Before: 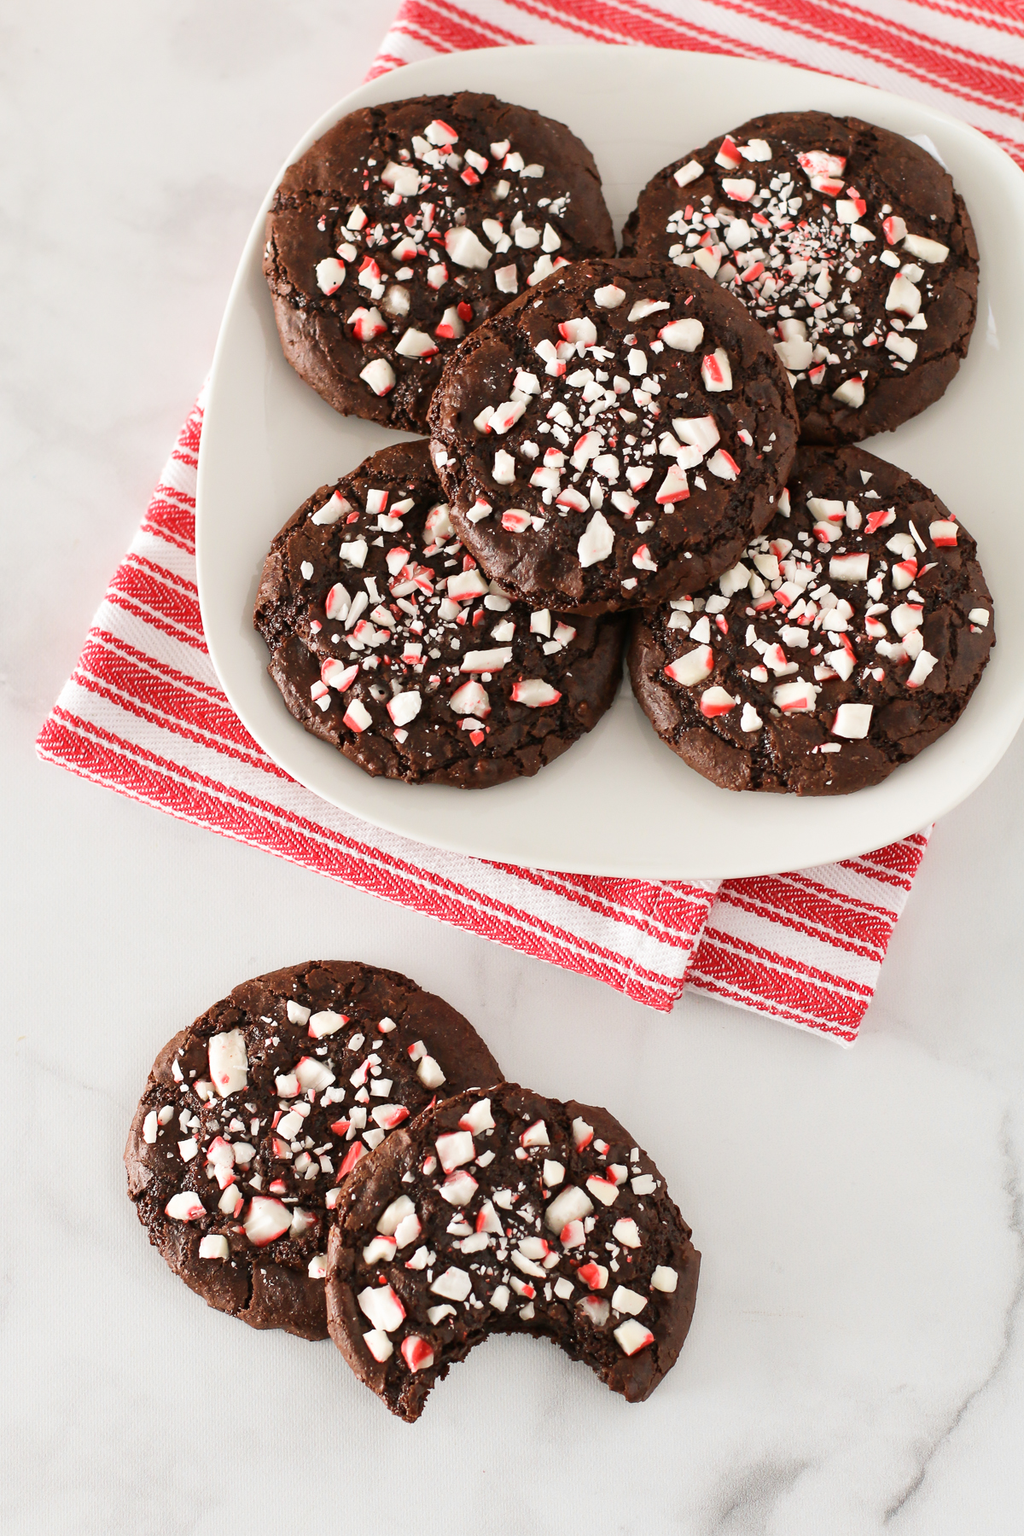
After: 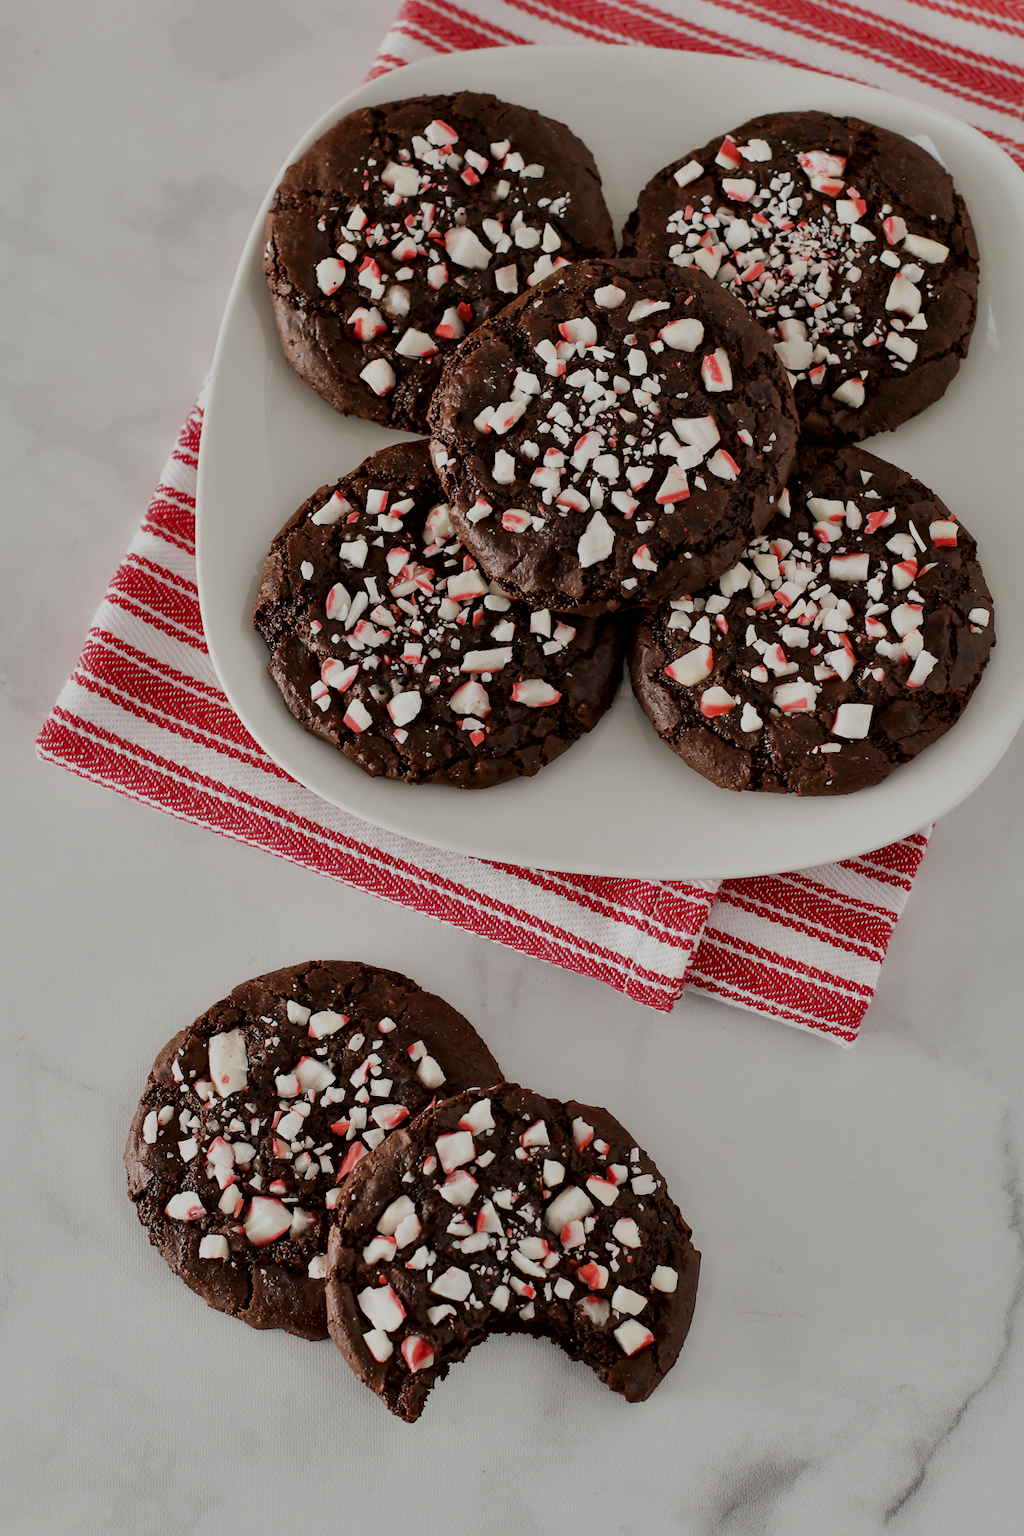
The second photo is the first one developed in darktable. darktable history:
local contrast: mode bilateral grid, contrast 25, coarseness 47, detail 151%, midtone range 0.2
exposure: compensate exposure bias true, compensate highlight preservation false
color correction: highlights b* 3
white balance: red 0.988, blue 1.017
